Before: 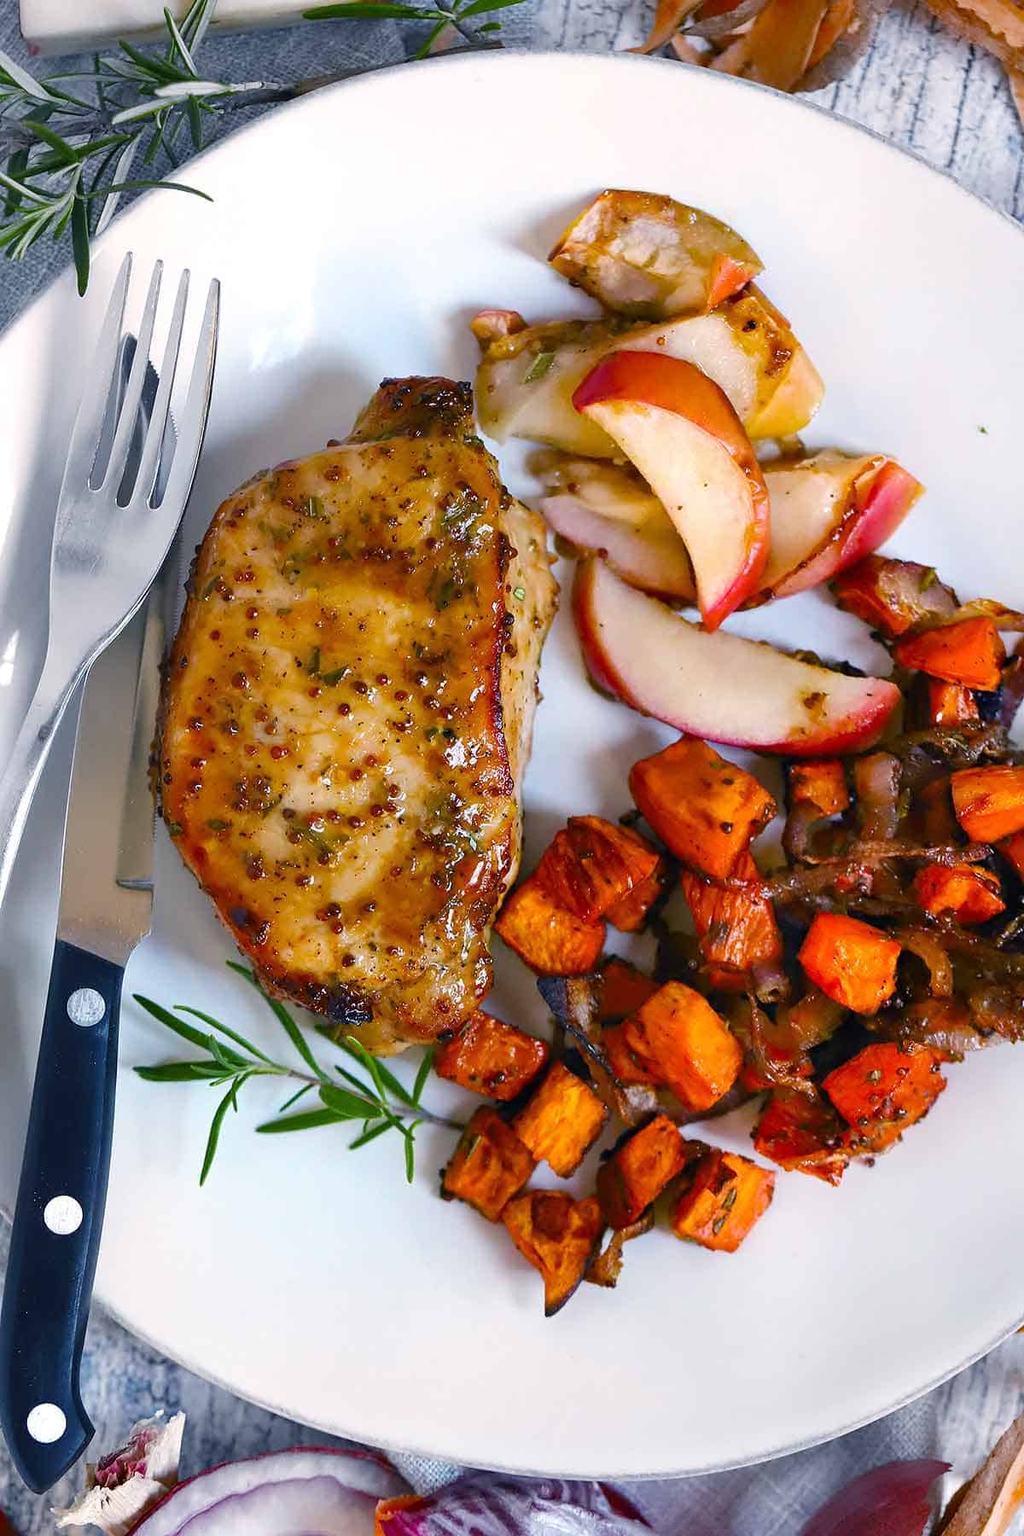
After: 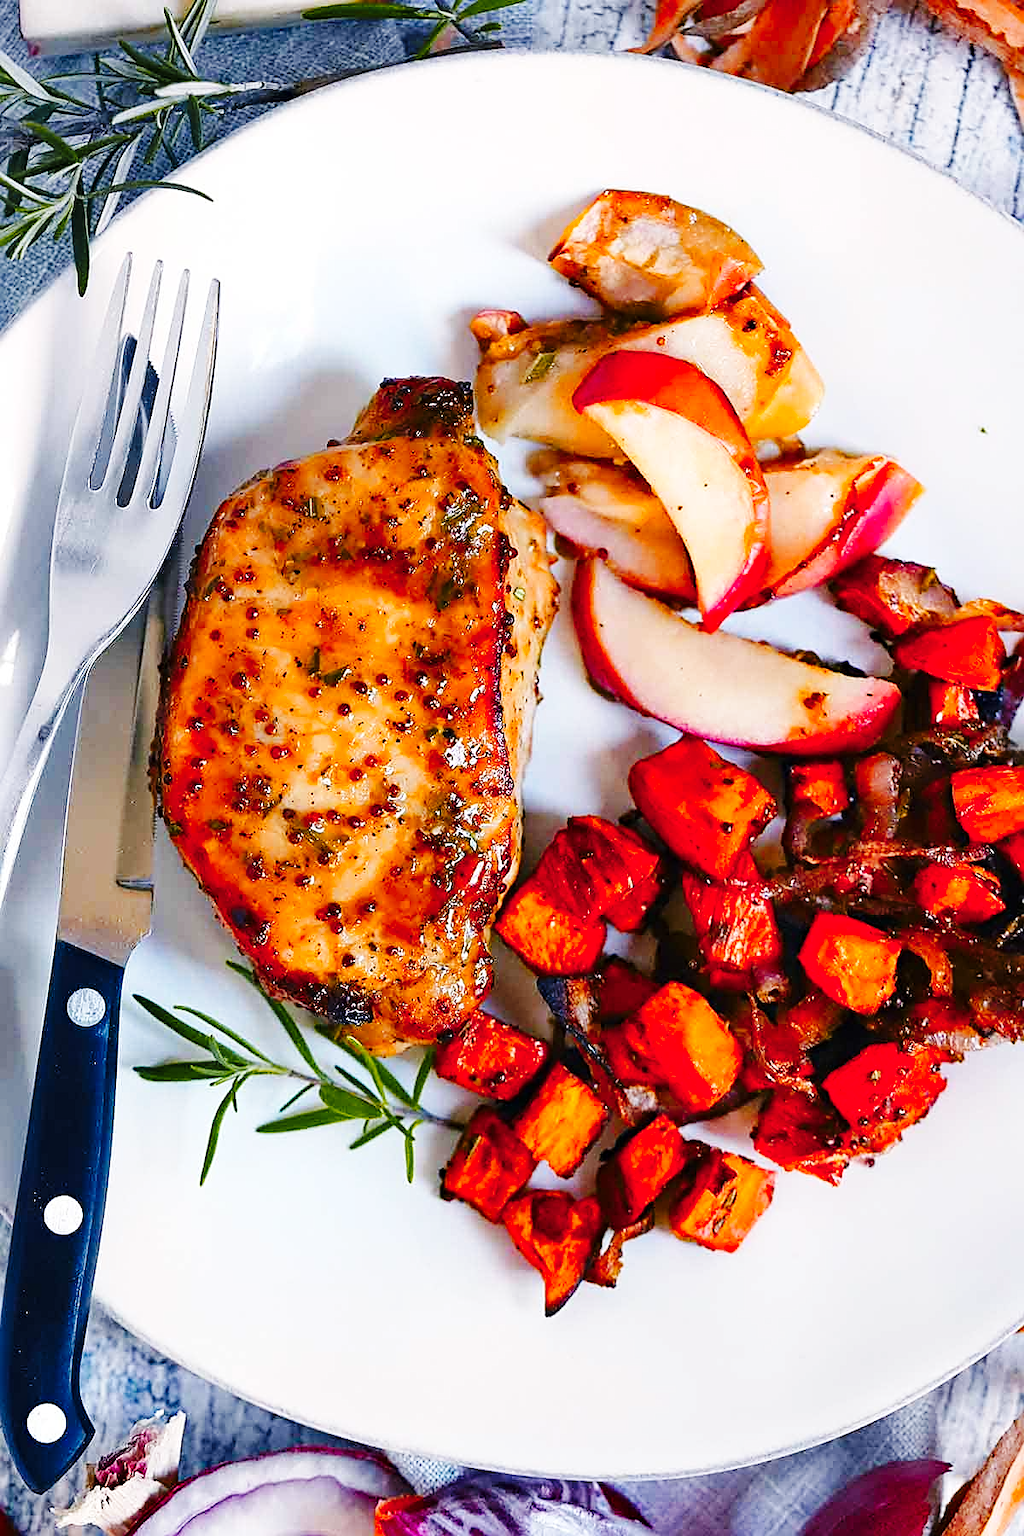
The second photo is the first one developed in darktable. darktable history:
sharpen: on, module defaults
haze removal: compatibility mode true, adaptive false
base curve: curves: ch0 [(0, 0) (0.036, 0.025) (0.121, 0.166) (0.206, 0.329) (0.605, 0.79) (1, 1)], preserve colors none
color zones: curves: ch1 [(0.309, 0.524) (0.41, 0.329) (0.508, 0.509)]; ch2 [(0.25, 0.457) (0.75, 0.5)]
